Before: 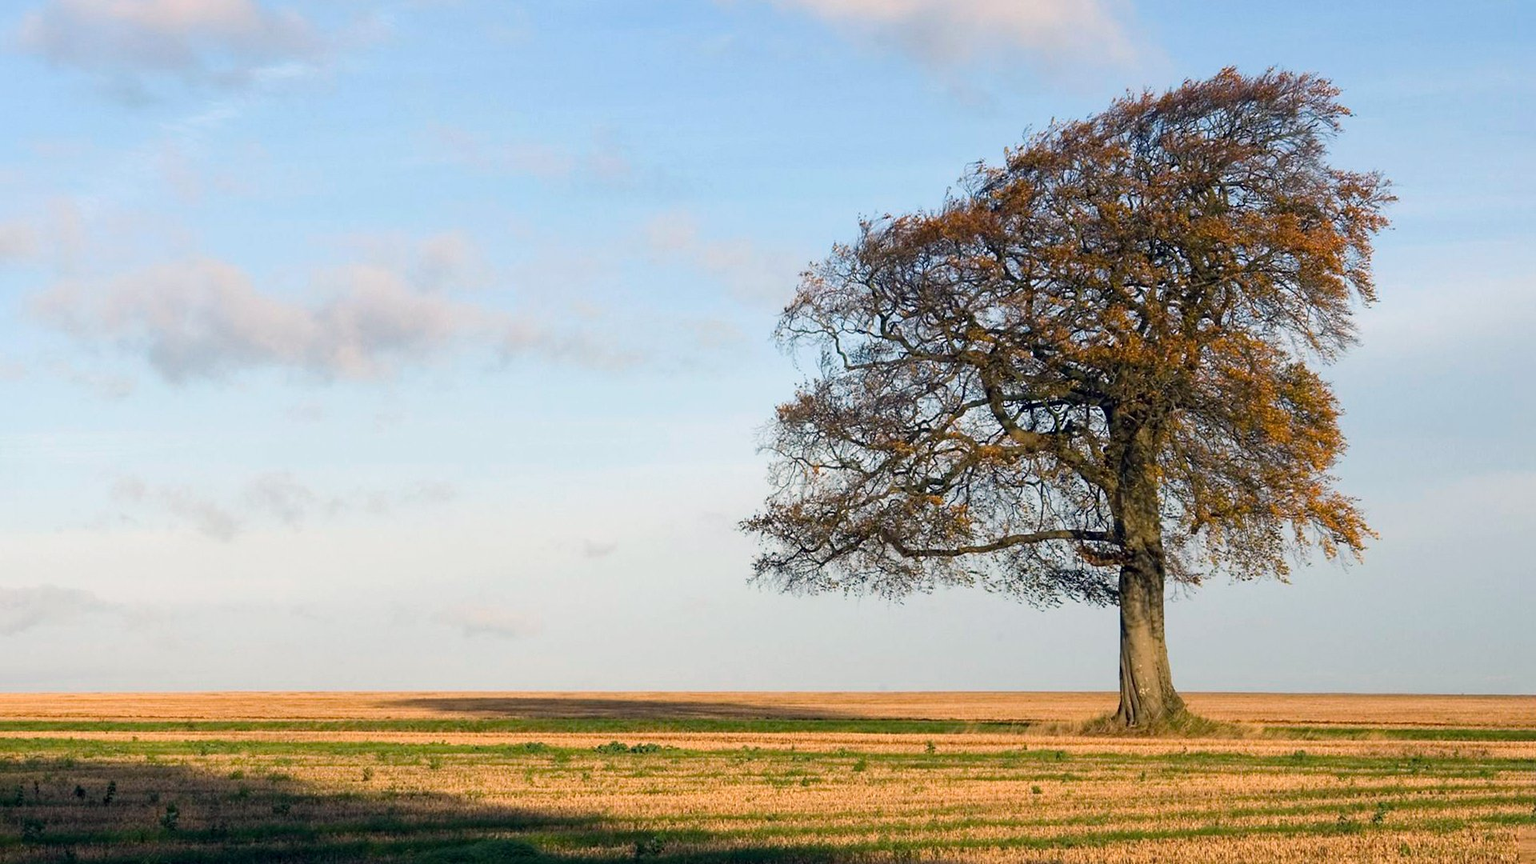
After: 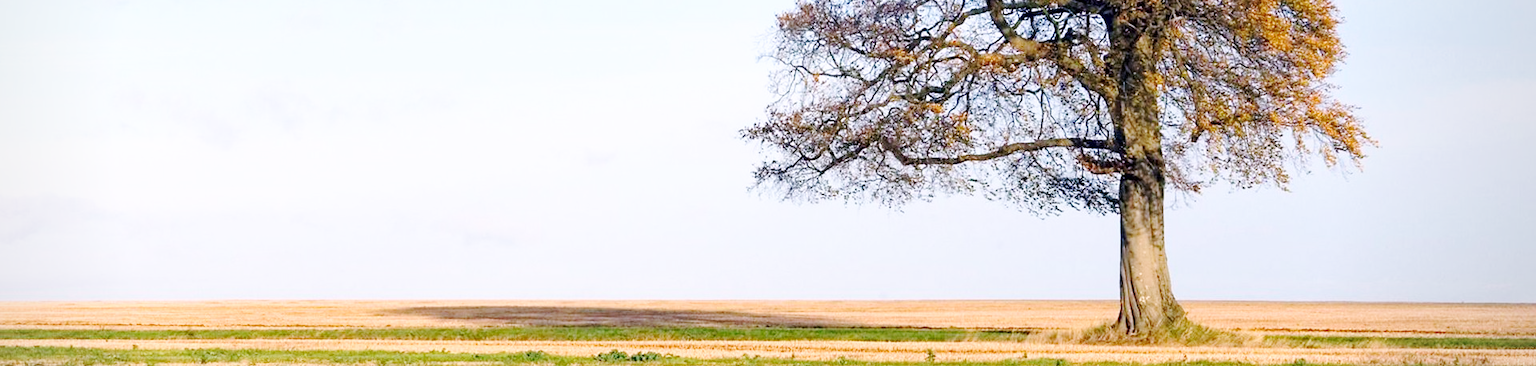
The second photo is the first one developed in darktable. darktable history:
crop: top 45.449%, bottom 12.135%
vignetting: fall-off radius 81.03%, center (-0.053, -0.351)
levels: mode automatic, levels [0.514, 0.759, 1]
color calibration: illuminant custom, x 0.364, y 0.385, temperature 4523.85 K
exposure: black level correction 0.002, compensate exposure bias true, compensate highlight preservation false
base curve: curves: ch0 [(0, 0) (0.025, 0.046) (0.112, 0.277) (0.467, 0.74) (0.814, 0.929) (1, 0.942)], preserve colors none
